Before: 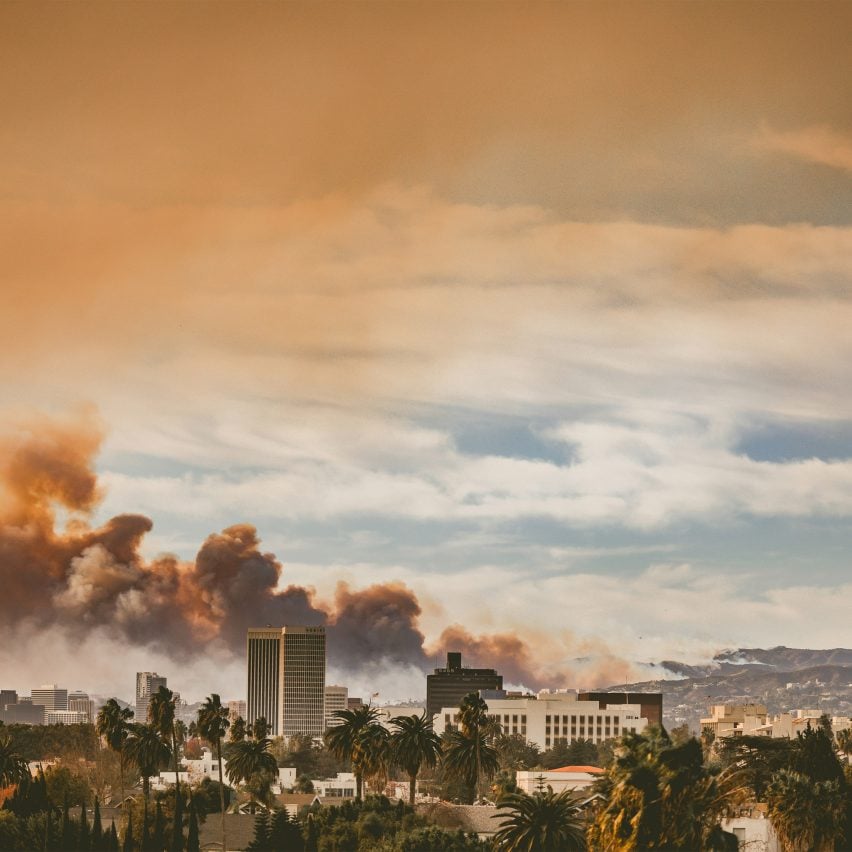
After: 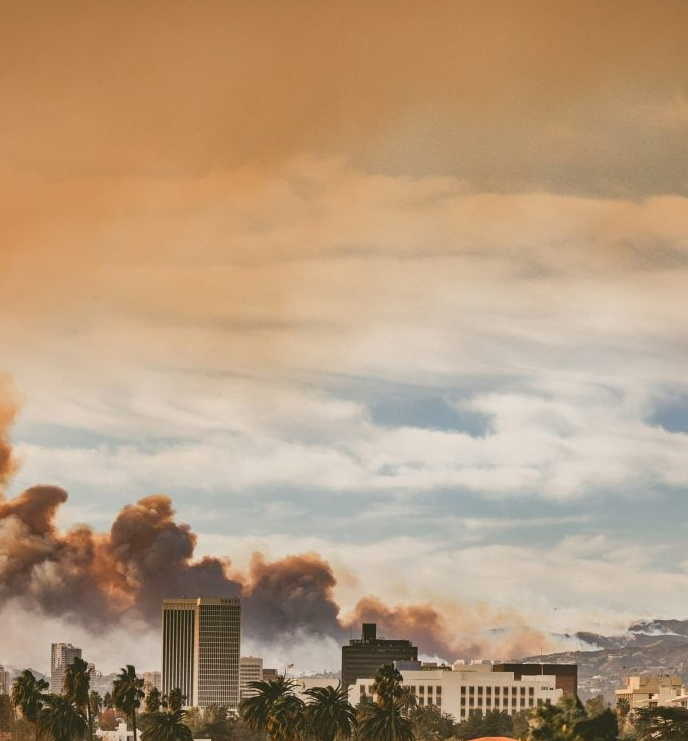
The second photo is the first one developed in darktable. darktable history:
crop: left 9.983%, top 3.516%, right 9.214%, bottom 9.45%
